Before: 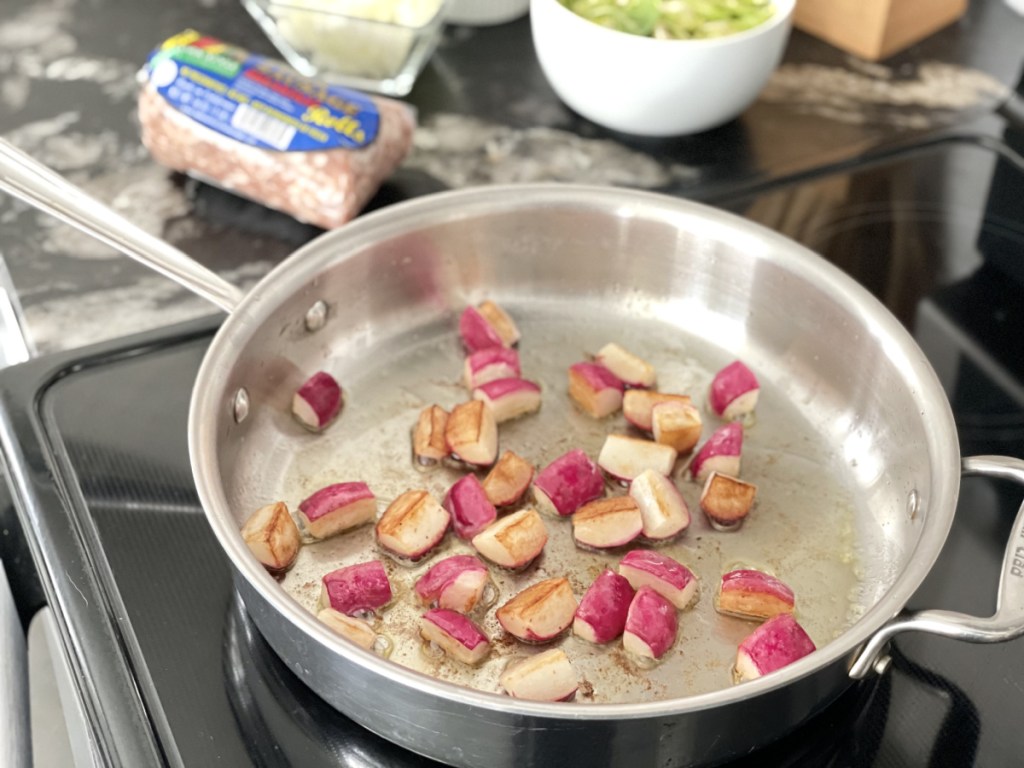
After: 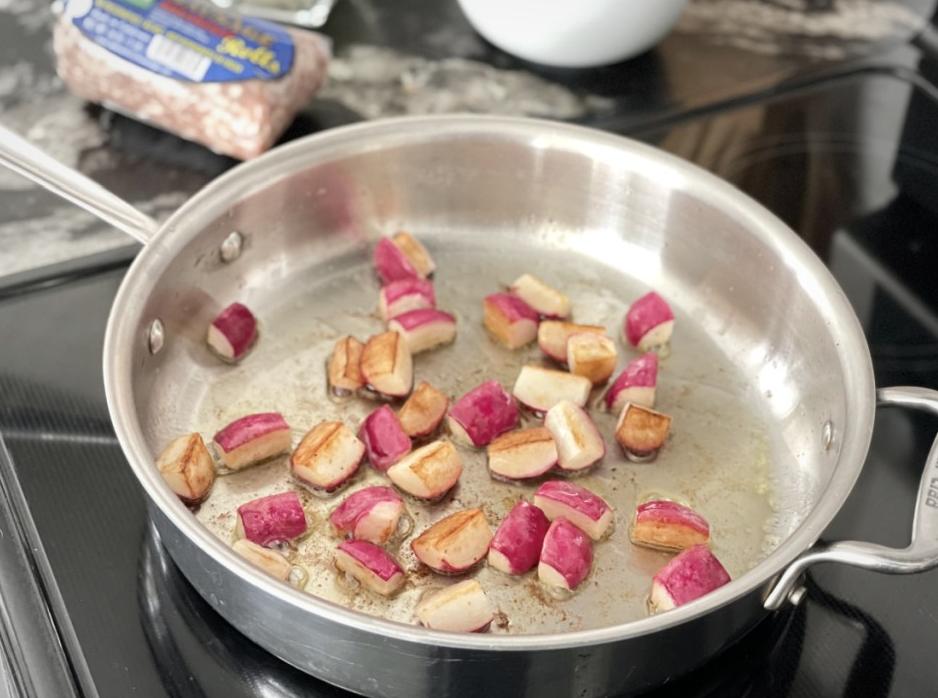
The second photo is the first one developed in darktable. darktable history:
crop and rotate: left 8.378%, top 8.998%
vignetting: fall-off start 67.51%, fall-off radius 68.14%, brightness -0.207, automatic ratio true
